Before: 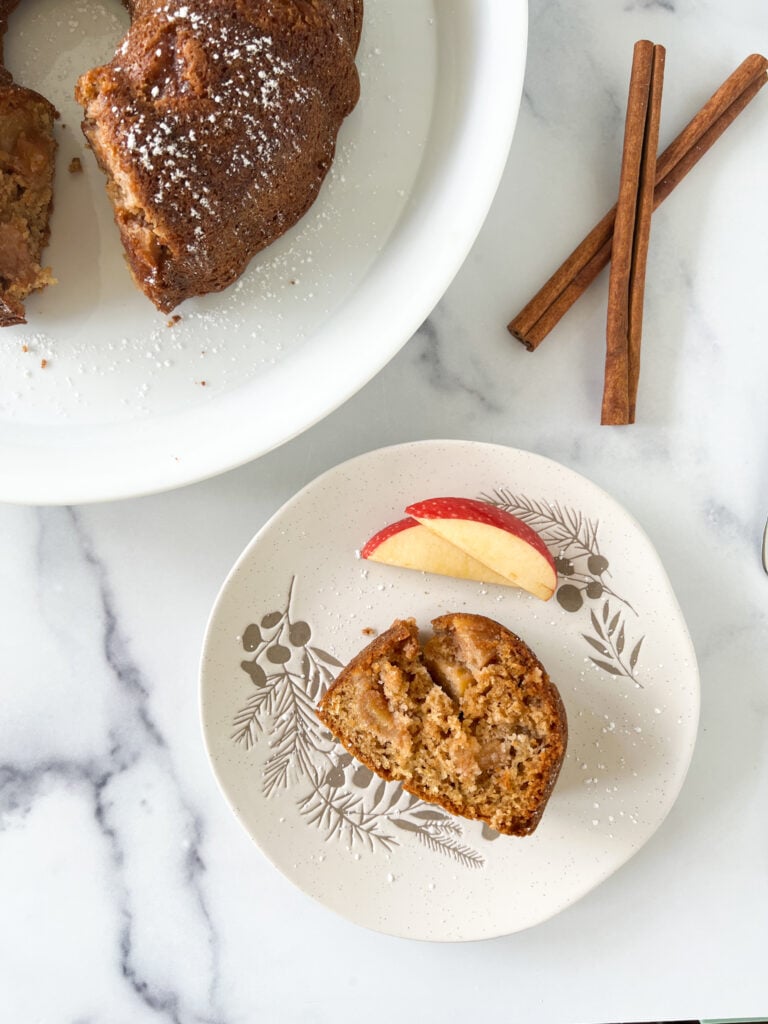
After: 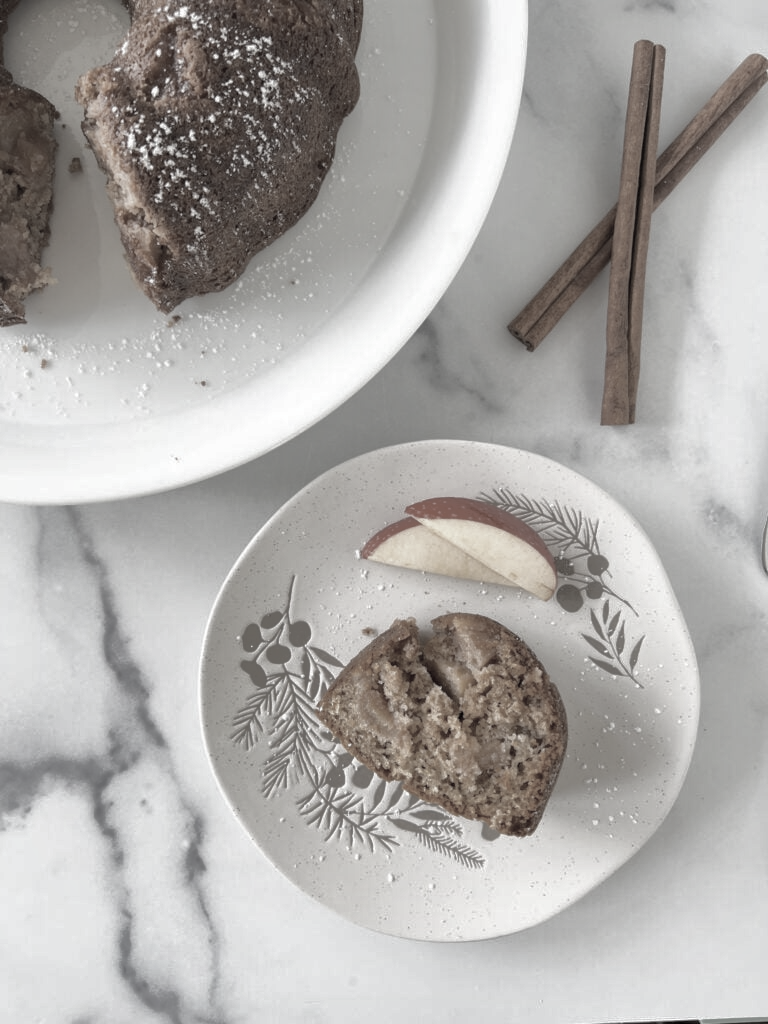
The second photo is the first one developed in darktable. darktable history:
color correction: saturation 0.2
shadows and highlights: shadows 40, highlights -60
